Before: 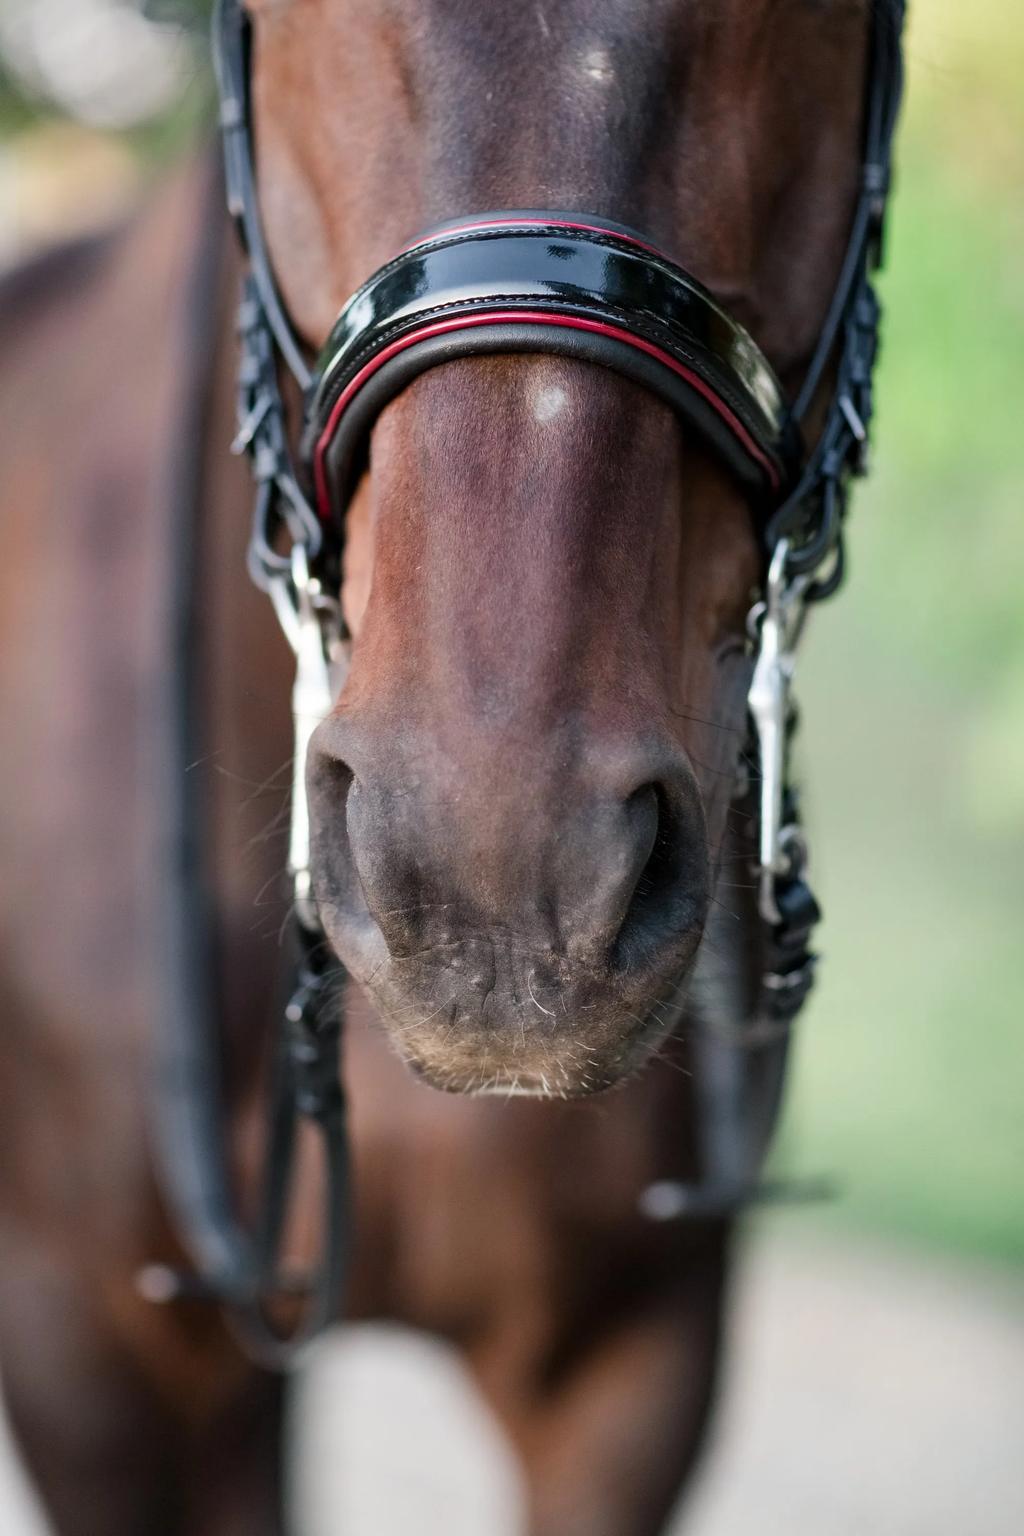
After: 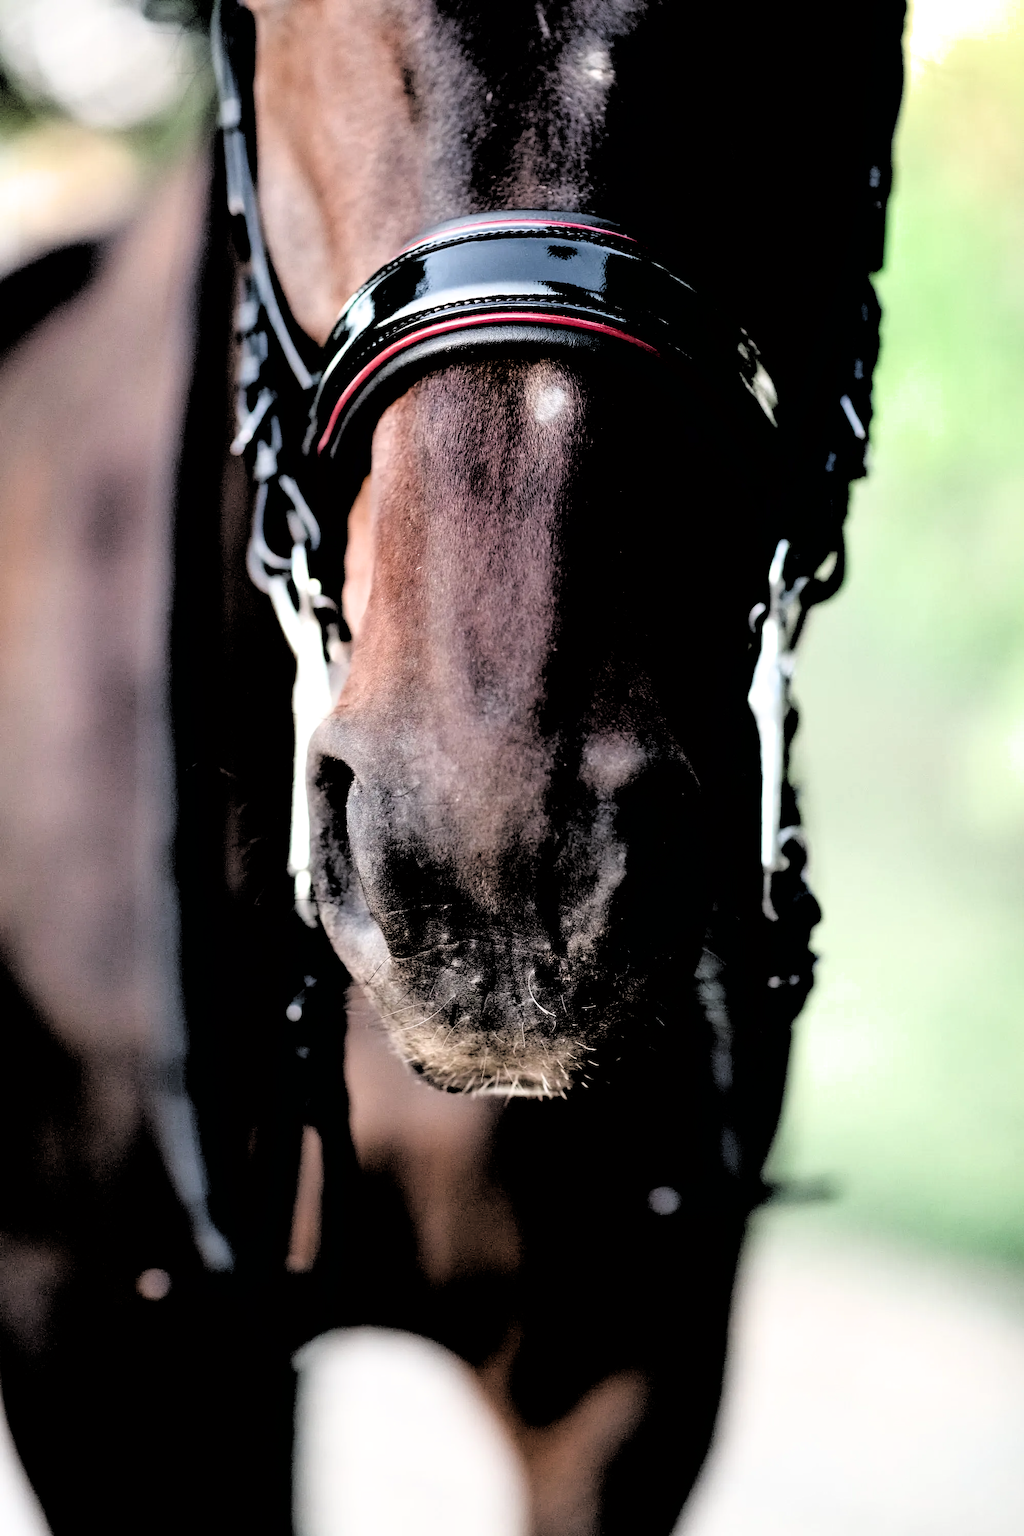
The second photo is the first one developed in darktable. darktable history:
filmic rgb: black relative exposure -1.04 EV, white relative exposure 2.06 EV, threshold 3 EV, hardness 1.58, contrast 2.249, color science v6 (2022), enable highlight reconstruction true
